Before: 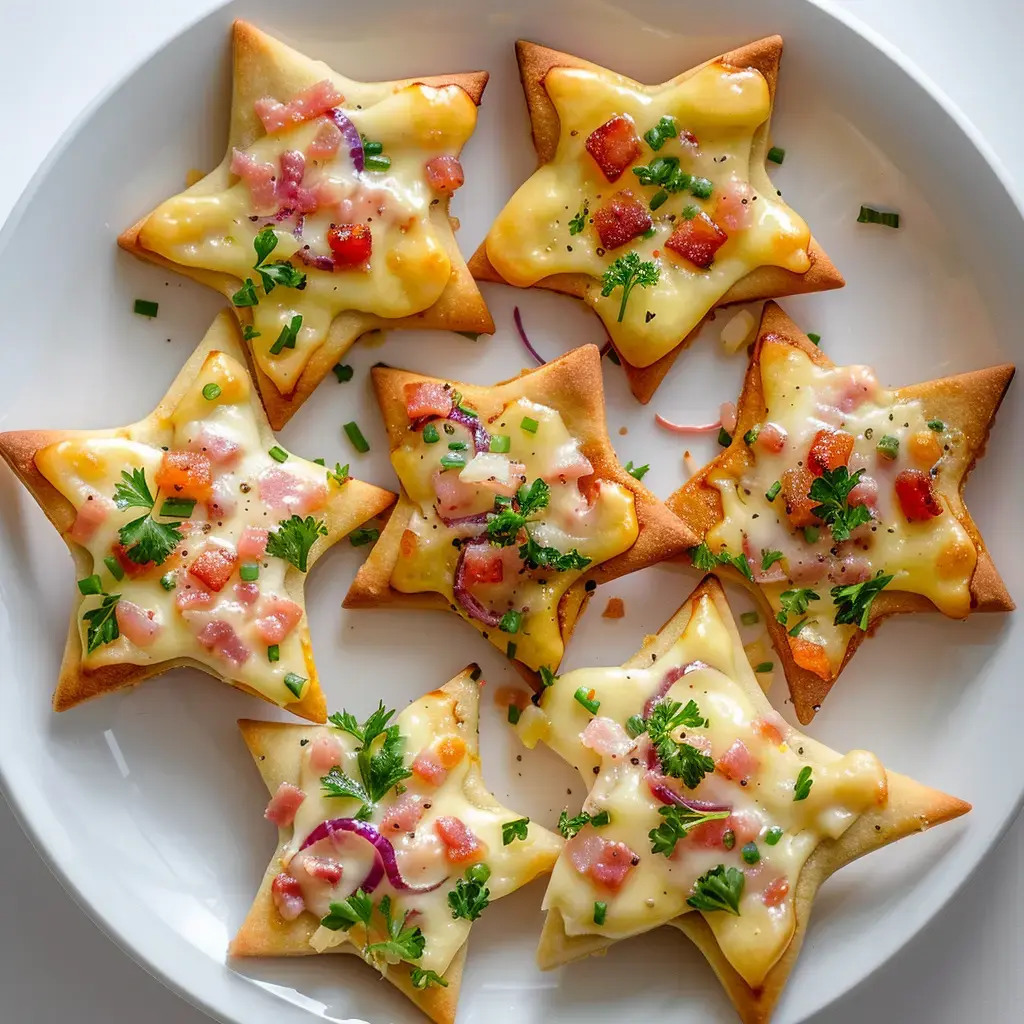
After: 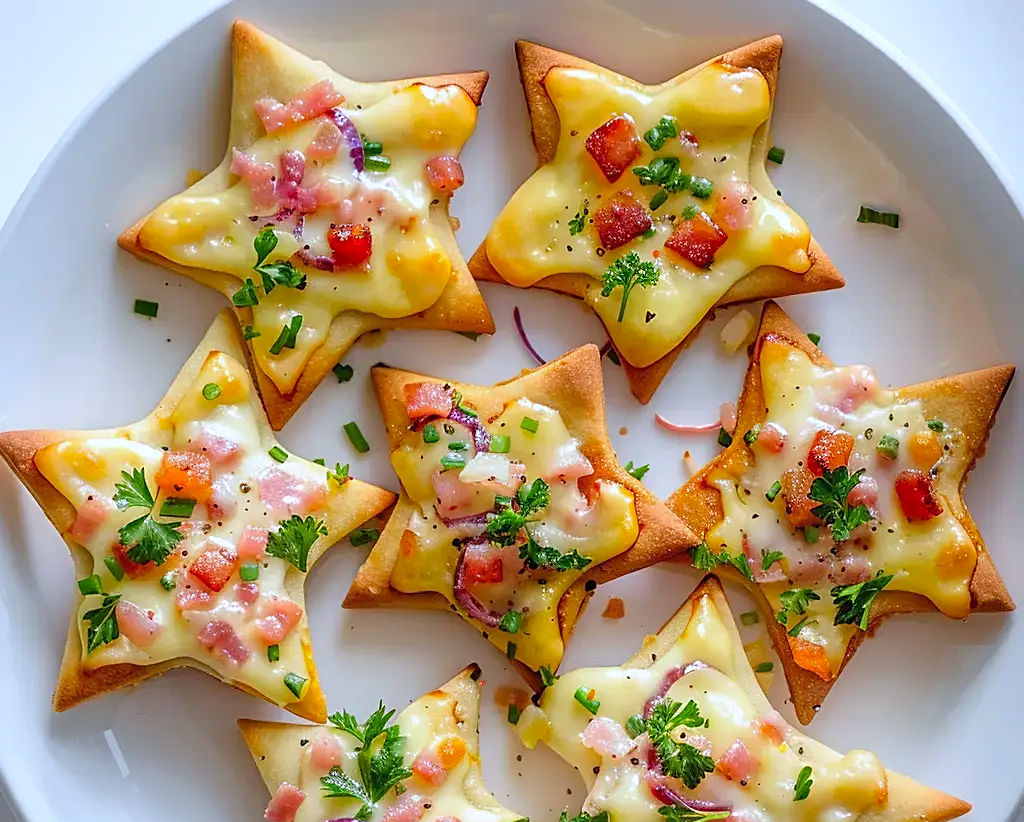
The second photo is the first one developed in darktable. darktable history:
crop: bottom 19.644%
white balance: red 0.954, blue 1.079
sharpen: on, module defaults
contrast brightness saturation: contrast 0.03, brightness 0.06, saturation 0.13
